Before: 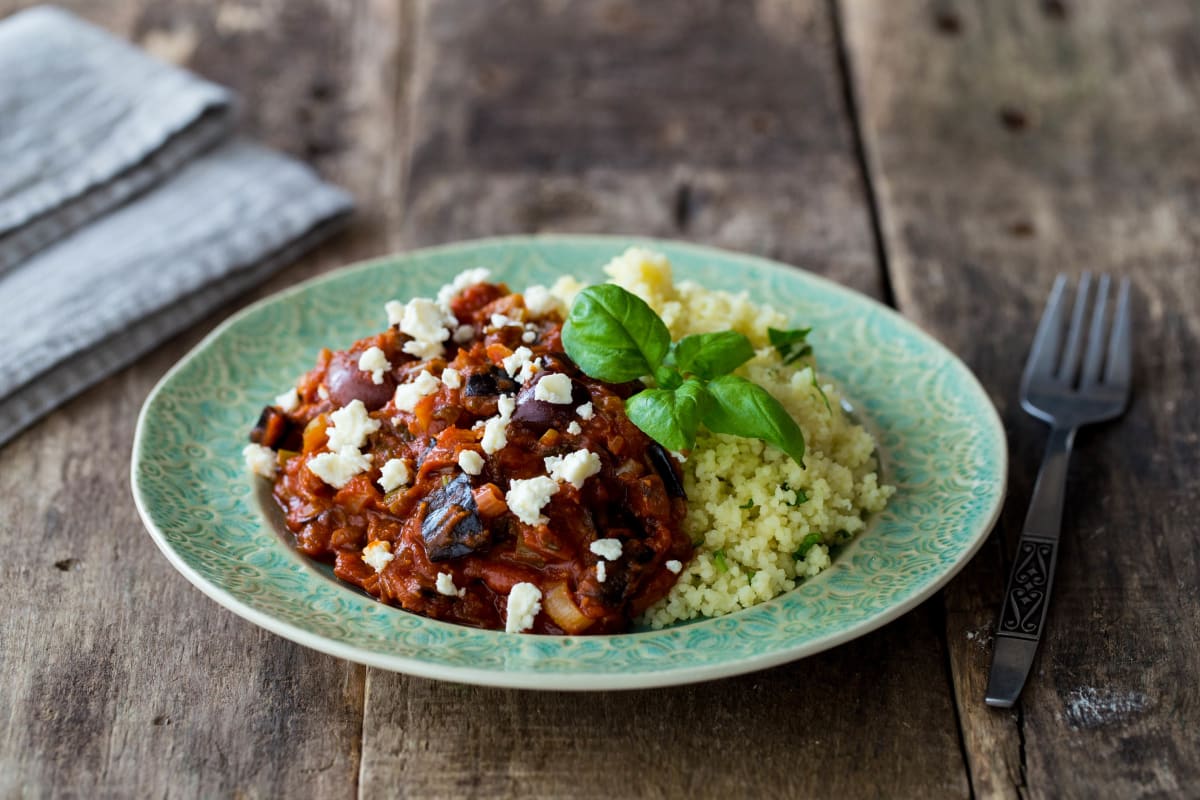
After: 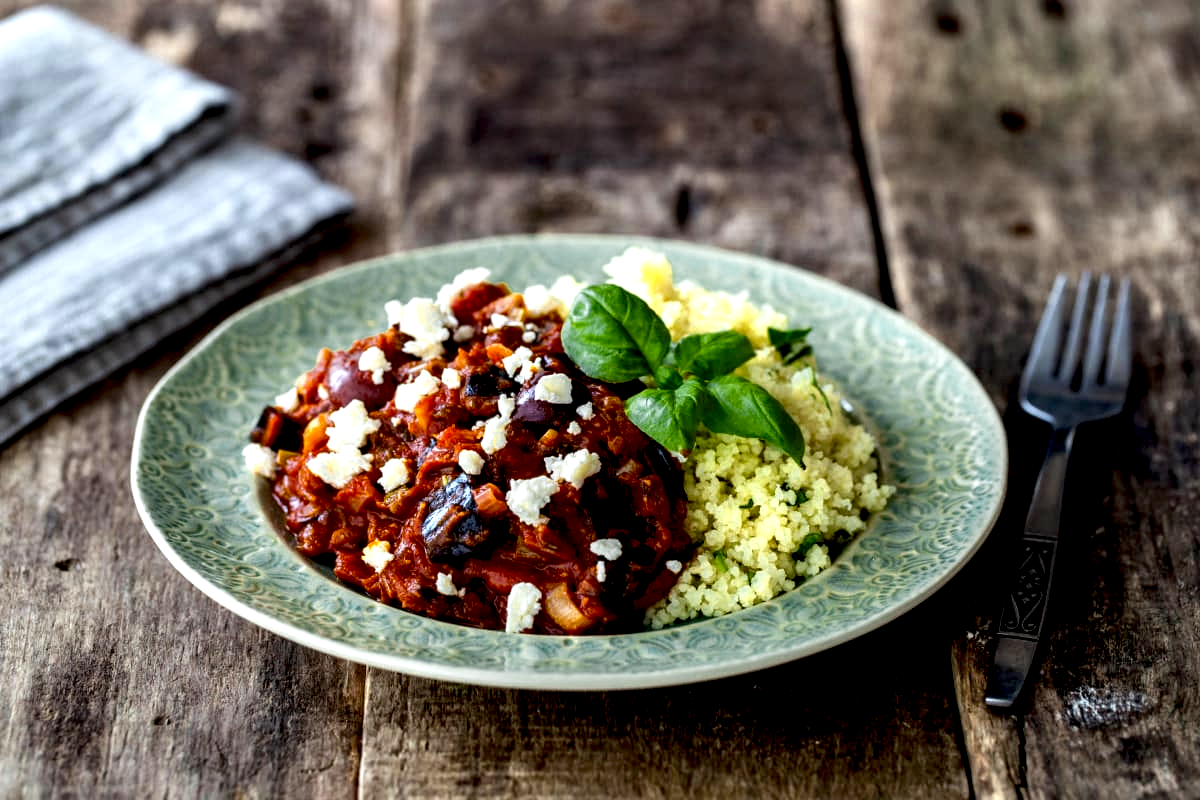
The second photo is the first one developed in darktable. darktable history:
local contrast: highlights 80%, shadows 58%, detail 175%, midtone range 0.595
exposure: black level correction 0.01, exposure 0.017 EV, compensate highlight preservation false
color zones: curves: ch0 [(0.004, 0.305) (0.261, 0.623) (0.389, 0.399) (0.708, 0.571) (0.947, 0.34)]; ch1 [(0.025, 0.645) (0.229, 0.584) (0.326, 0.551) (0.484, 0.262) (0.757, 0.643)]
